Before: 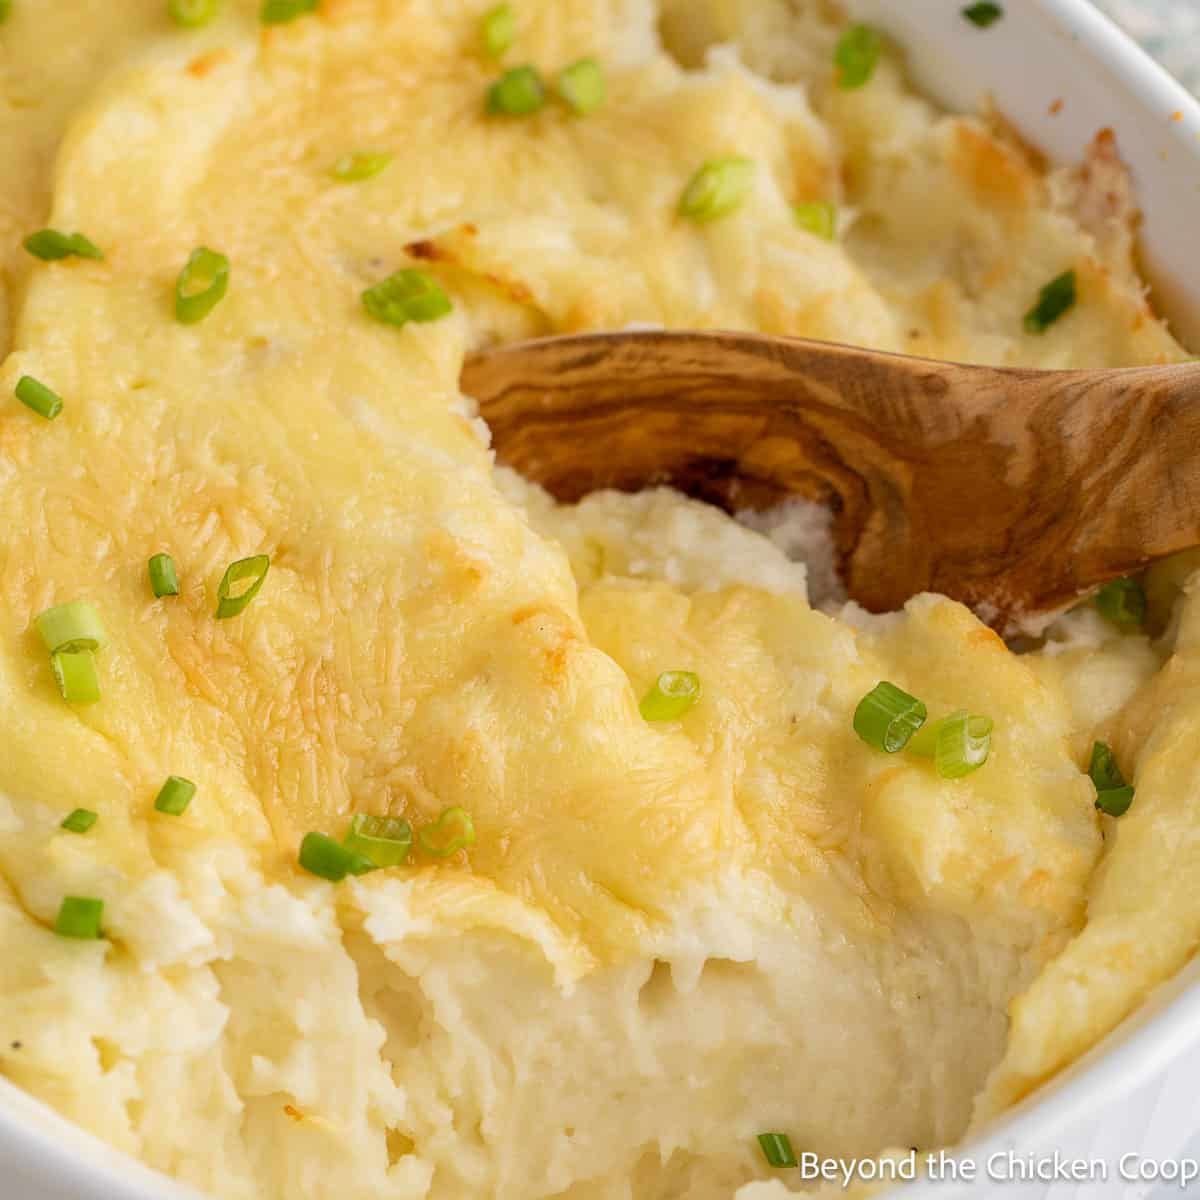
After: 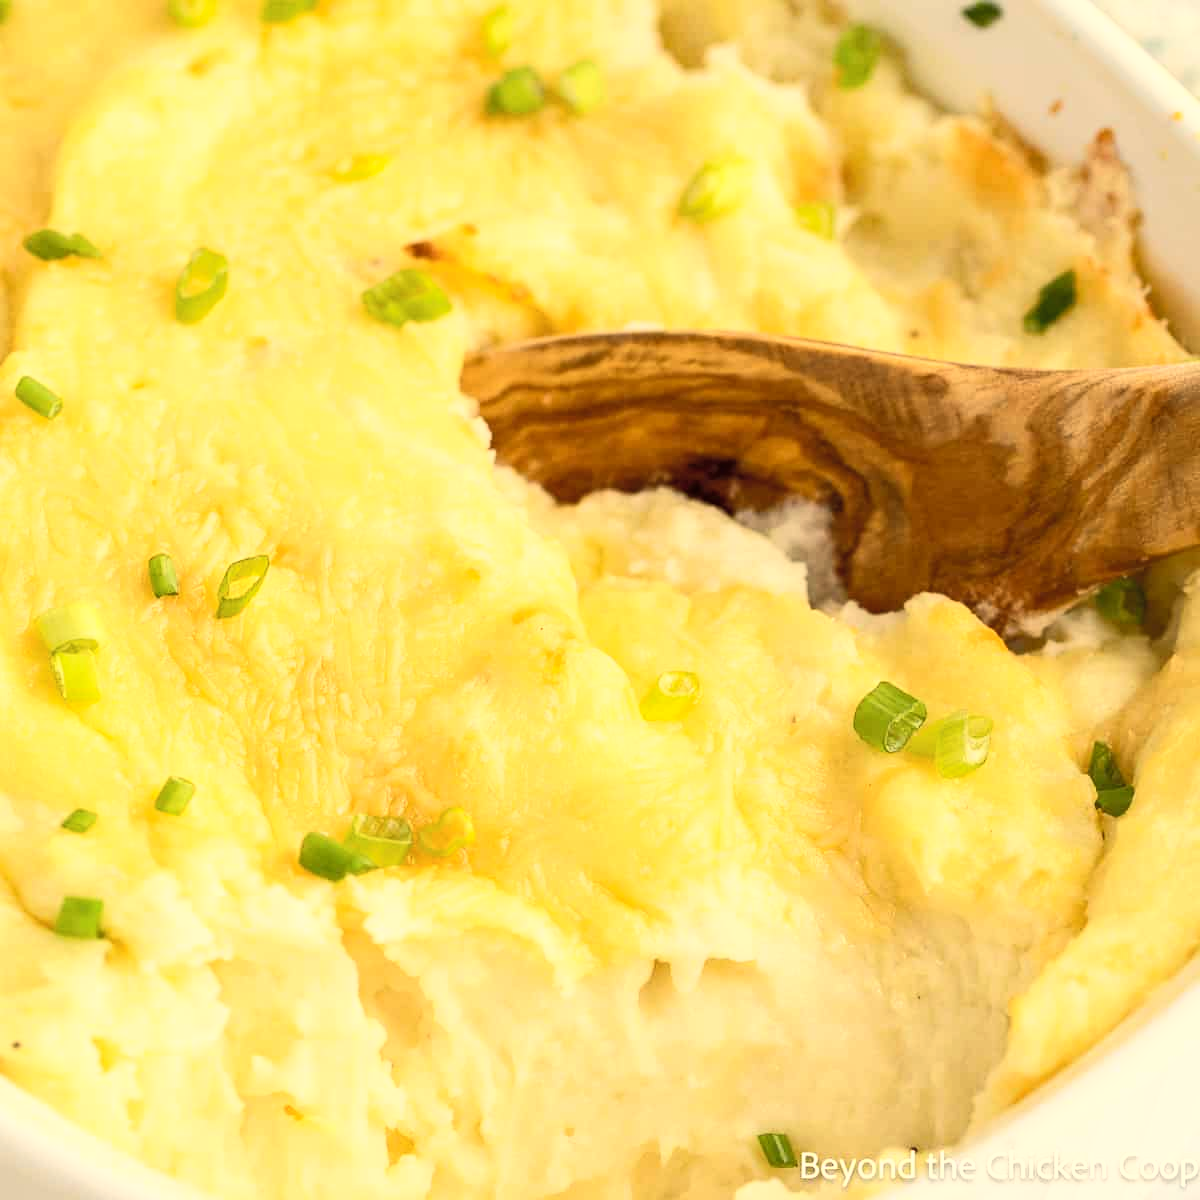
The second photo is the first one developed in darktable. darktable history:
color correction: highlights a* 1.45, highlights b* 18.21
tone curve: curves: ch0 [(0, 0) (0.003, 0.01) (0.011, 0.017) (0.025, 0.035) (0.044, 0.068) (0.069, 0.109) (0.1, 0.144) (0.136, 0.185) (0.177, 0.231) (0.224, 0.279) (0.277, 0.346) (0.335, 0.42) (0.399, 0.5) (0.468, 0.603) (0.543, 0.712) (0.623, 0.808) (0.709, 0.883) (0.801, 0.957) (0.898, 0.993) (1, 1)], color space Lab, independent channels, preserve colors none
